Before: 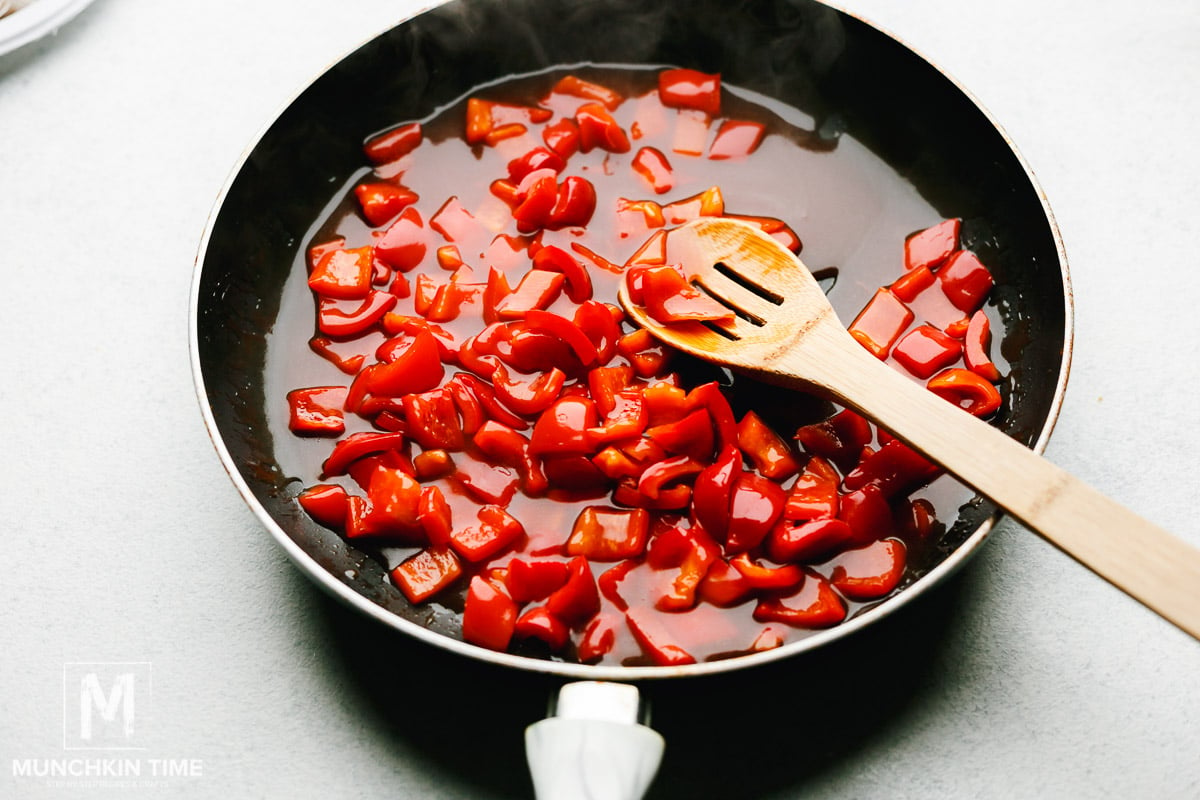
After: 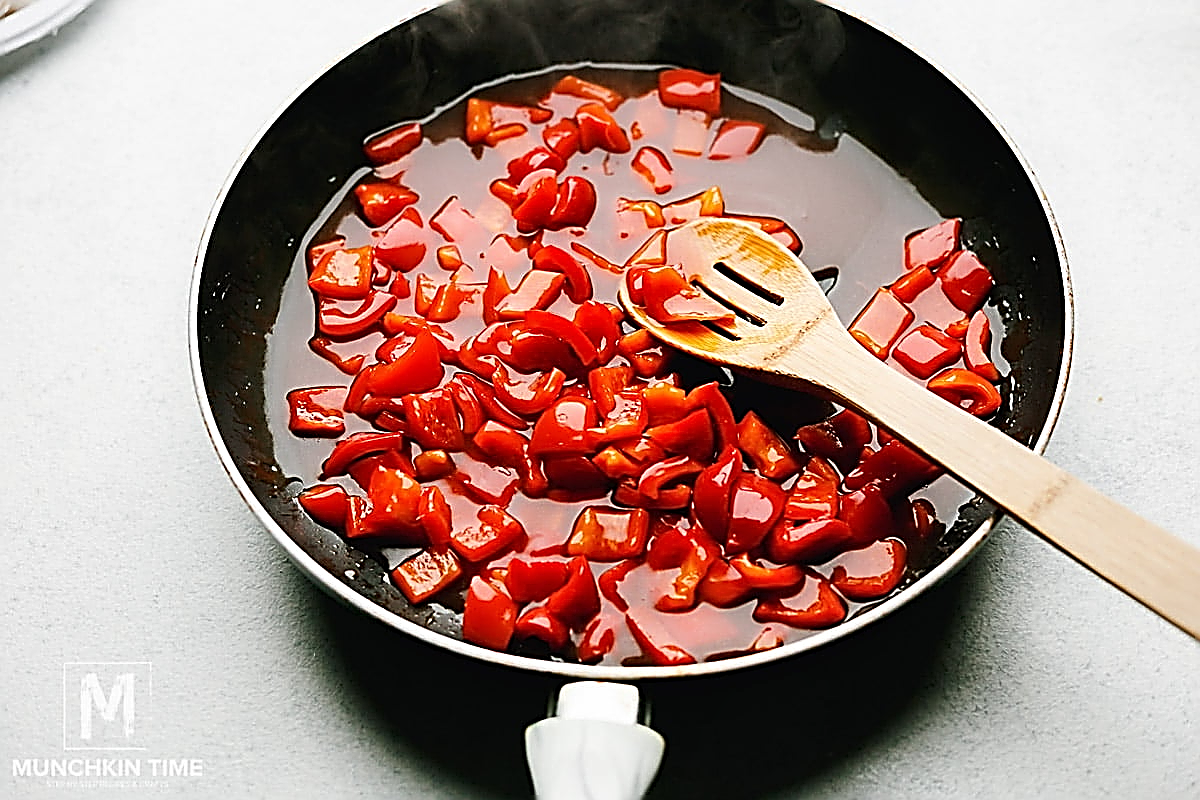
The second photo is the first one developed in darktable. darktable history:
shadows and highlights: shadows 36.6, highlights -27.78, soften with gaussian
sharpen: amount 1.985
